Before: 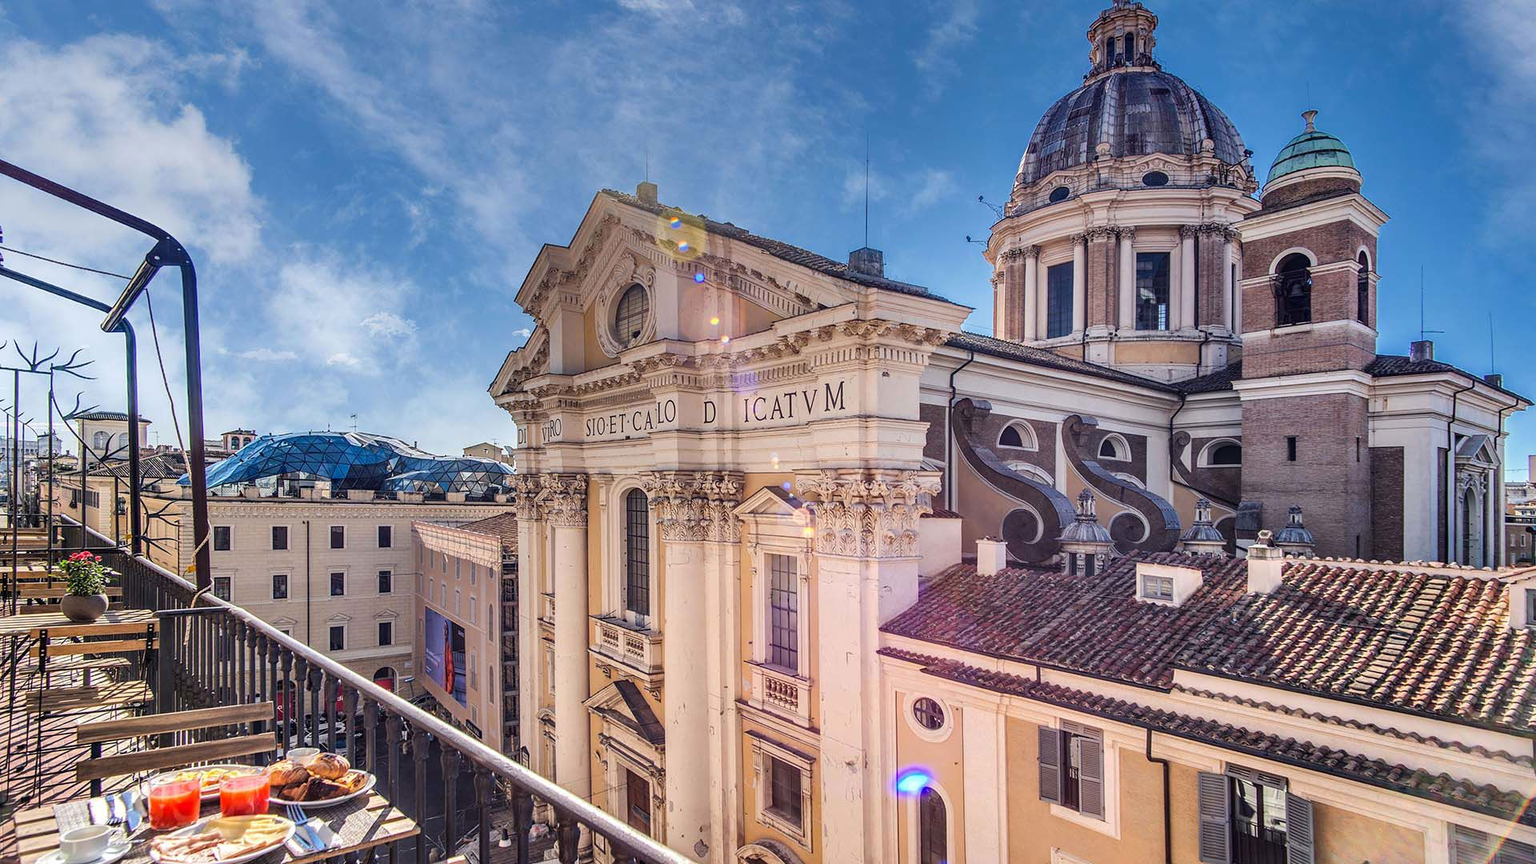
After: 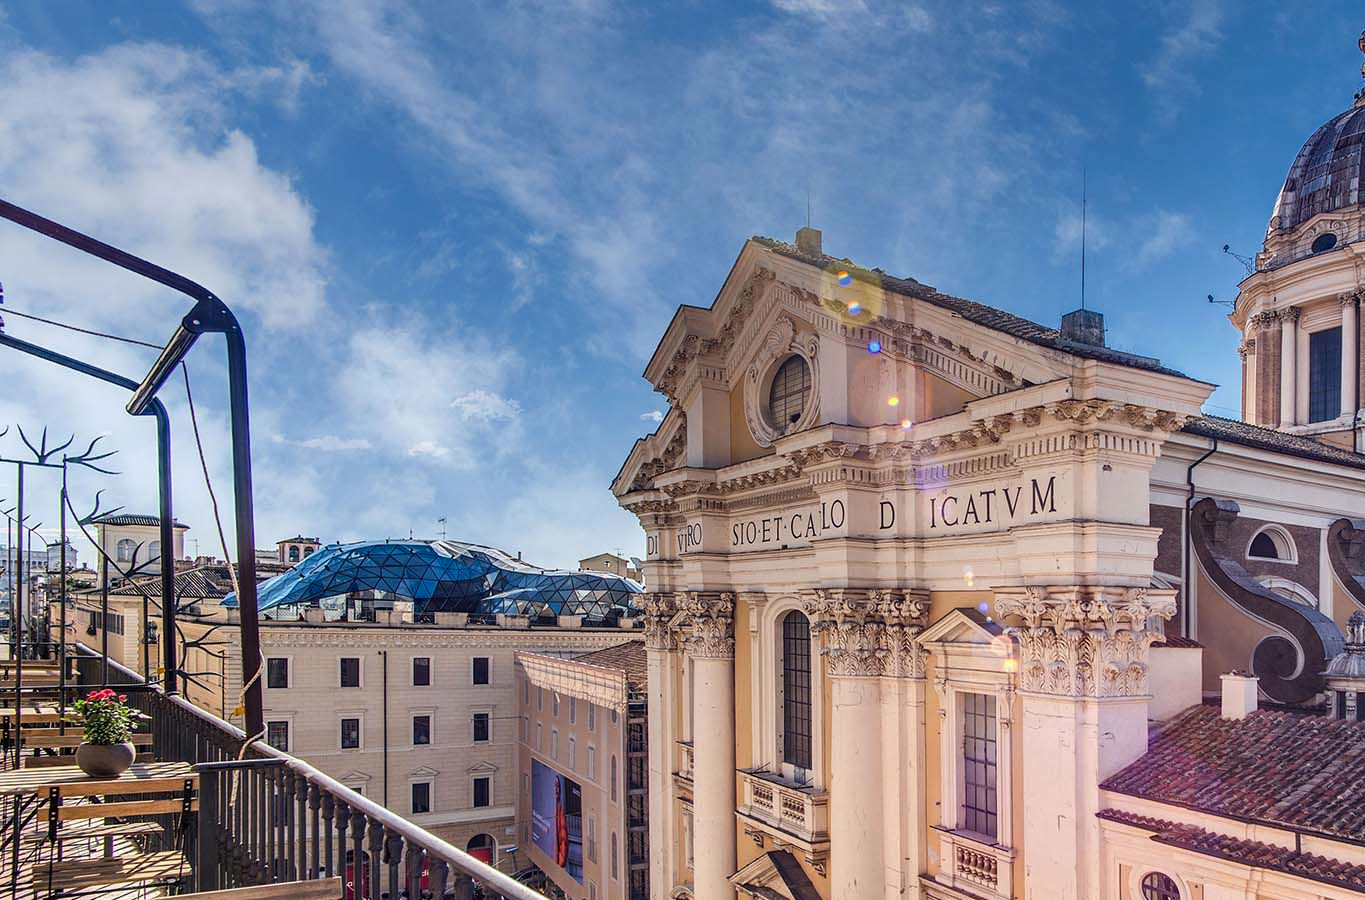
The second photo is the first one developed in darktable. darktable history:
crop: right 28.885%, bottom 16.626%
contrast brightness saturation: contrast 0.03, brightness -0.04
